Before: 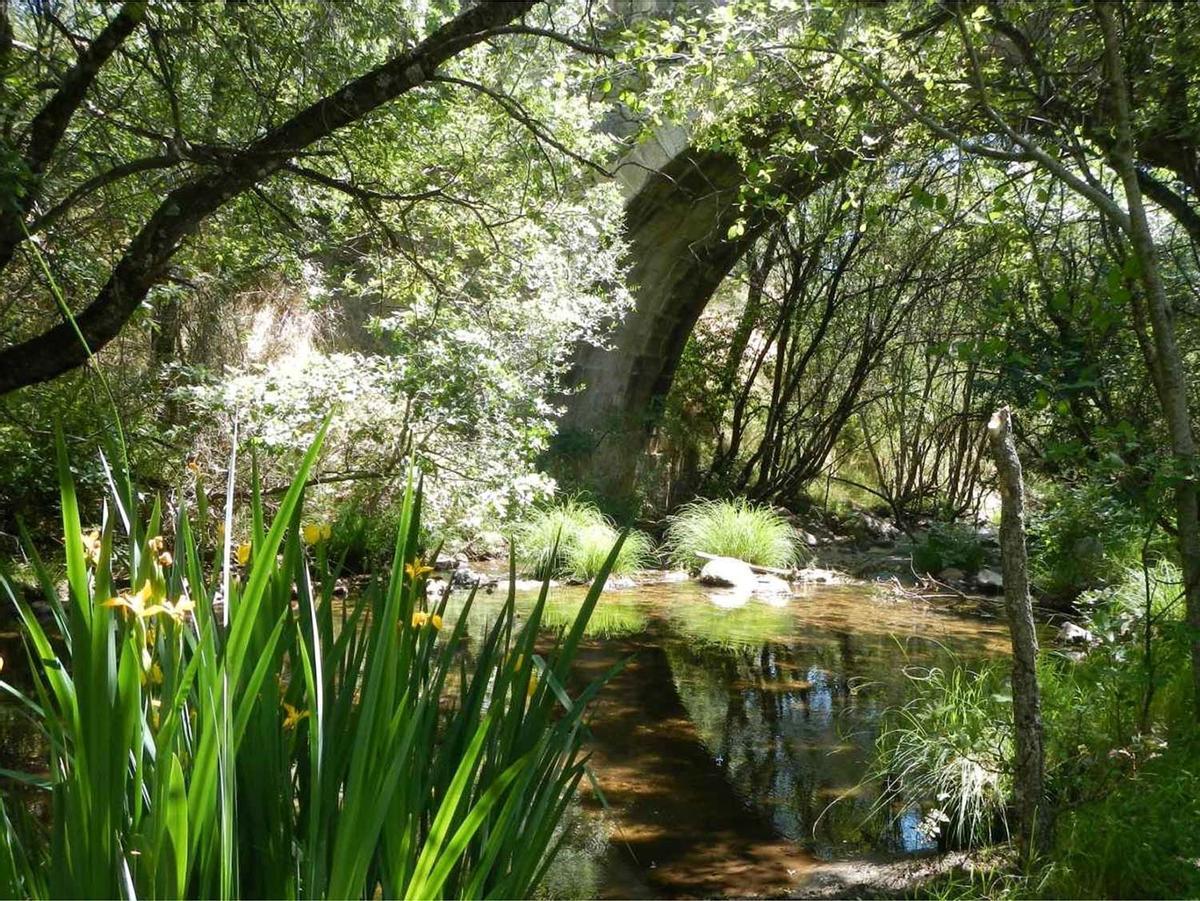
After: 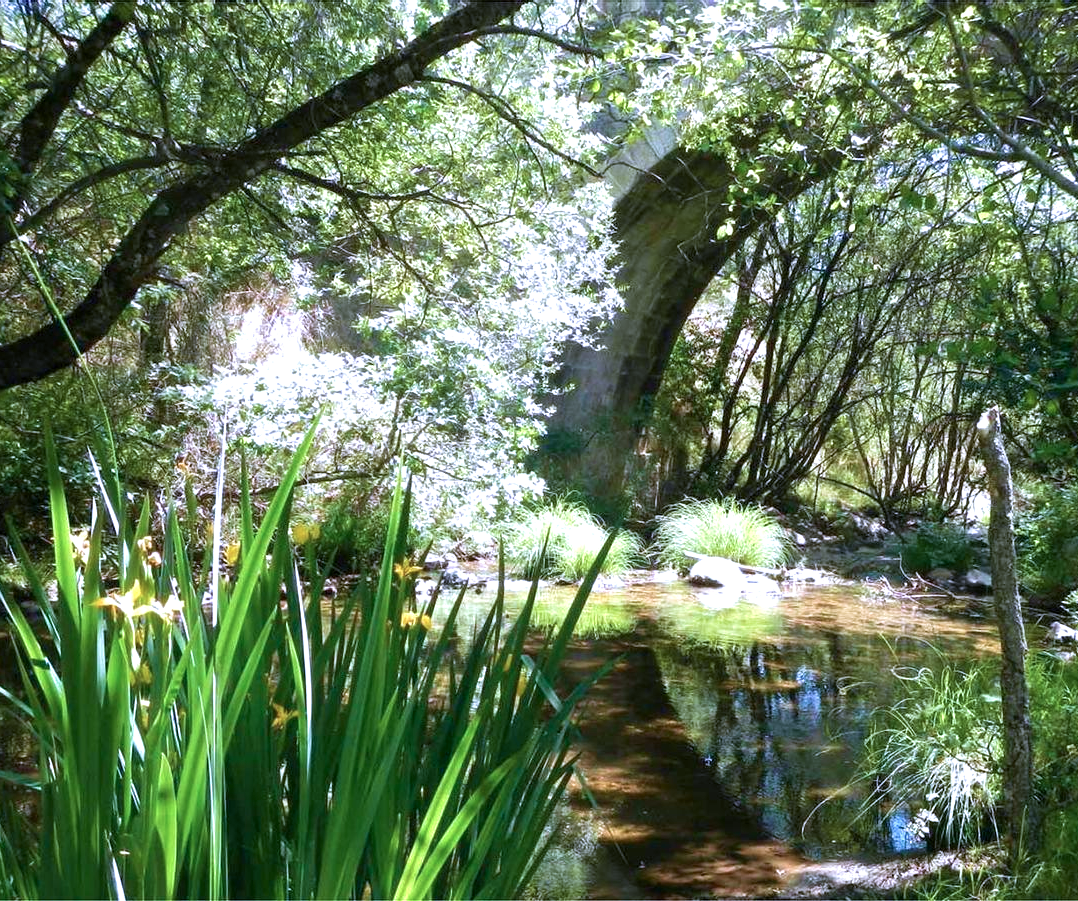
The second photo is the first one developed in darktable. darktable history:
crop and rotate: left 0.982%, right 9.184%
exposure: black level correction 0.001, exposure 0.499 EV, compensate highlight preservation false
velvia: on, module defaults
color calibration: illuminant as shot in camera, x 0.379, y 0.397, temperature 4129.58 K
